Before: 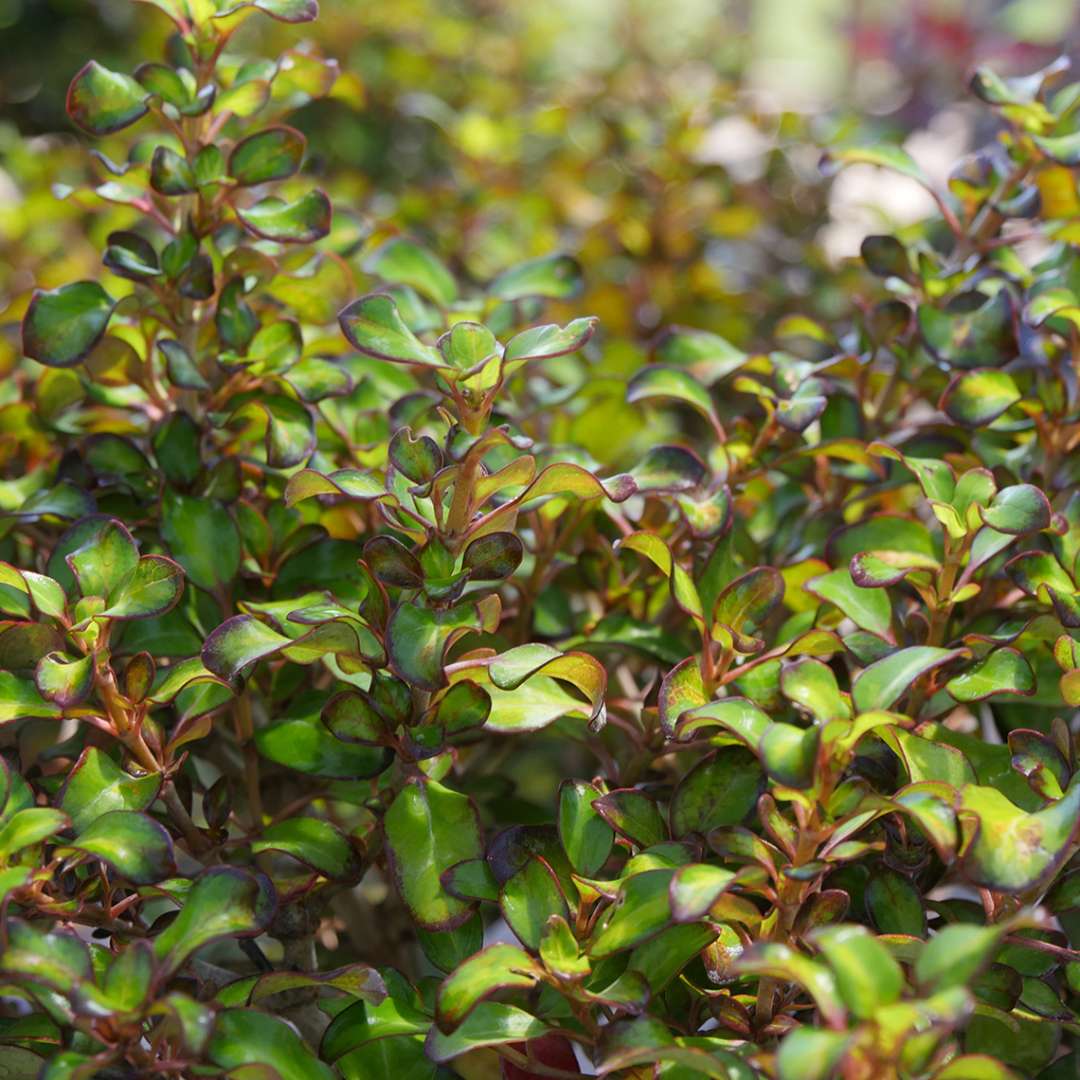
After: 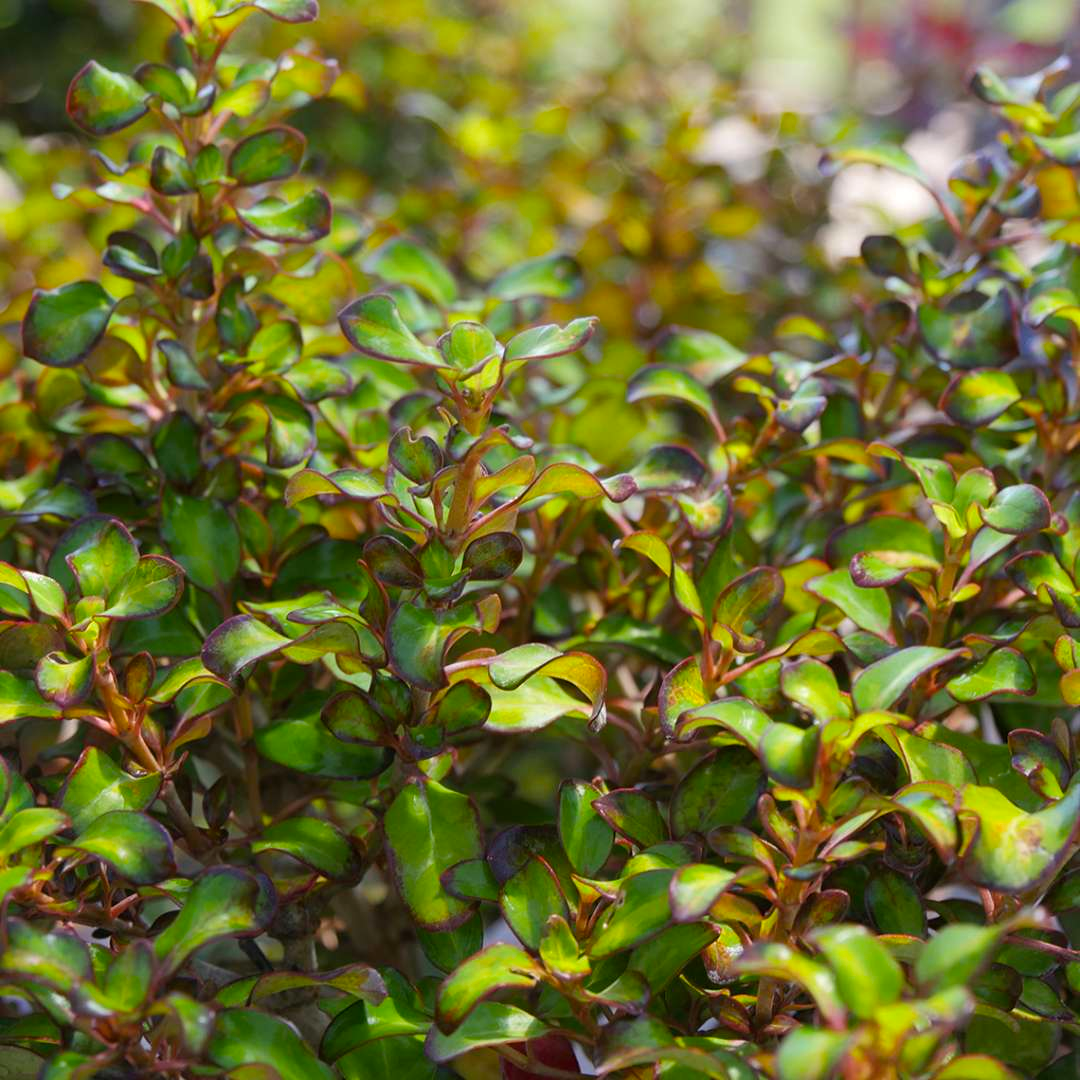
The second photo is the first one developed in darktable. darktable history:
color balance rgb: perceptual saturation grading › global saturation 16.98%
tone equalizer: edges refinement/feathering 500, mask exposure compensation -1.57 EV, preserve details no
